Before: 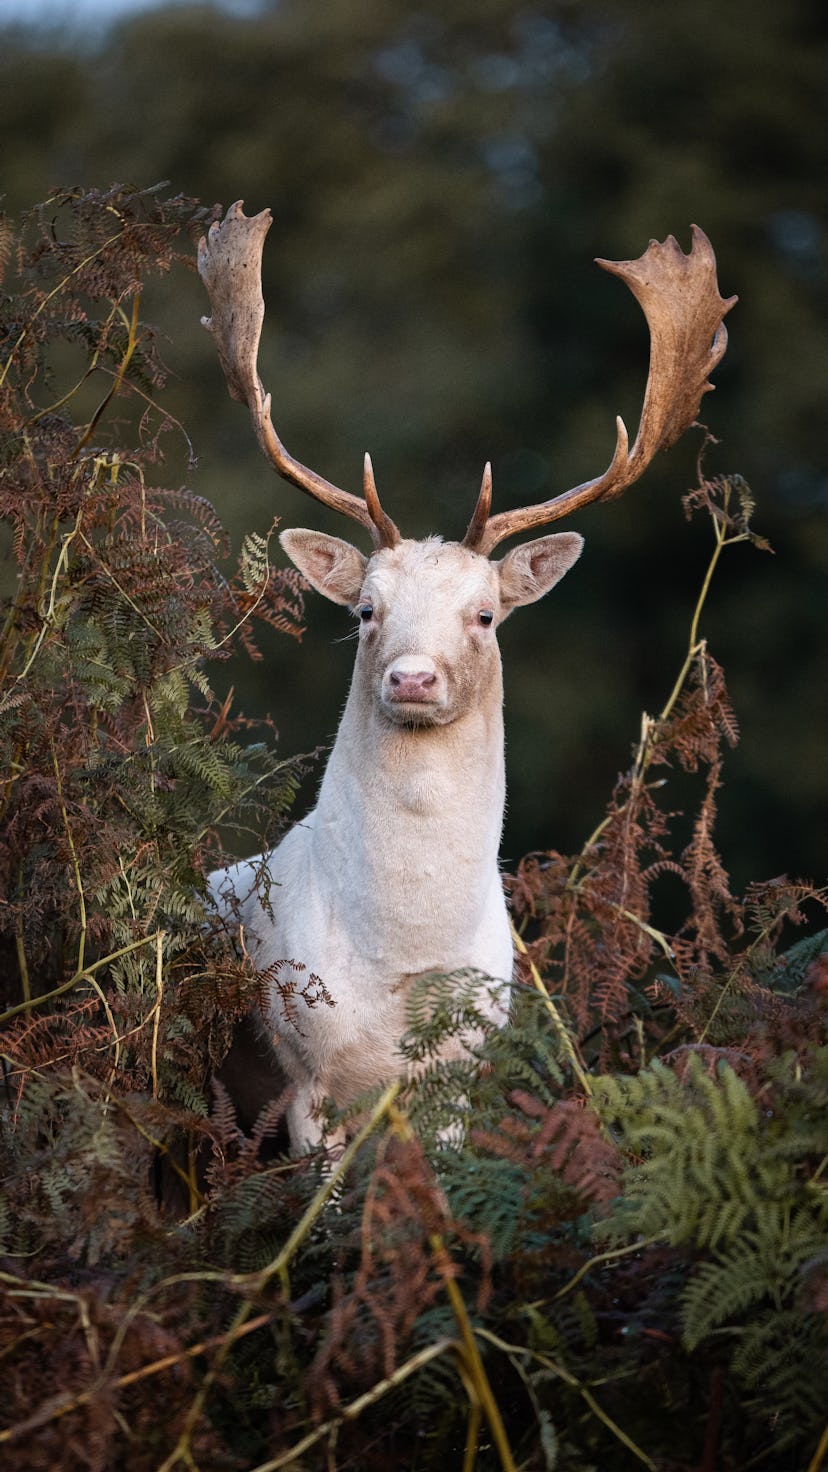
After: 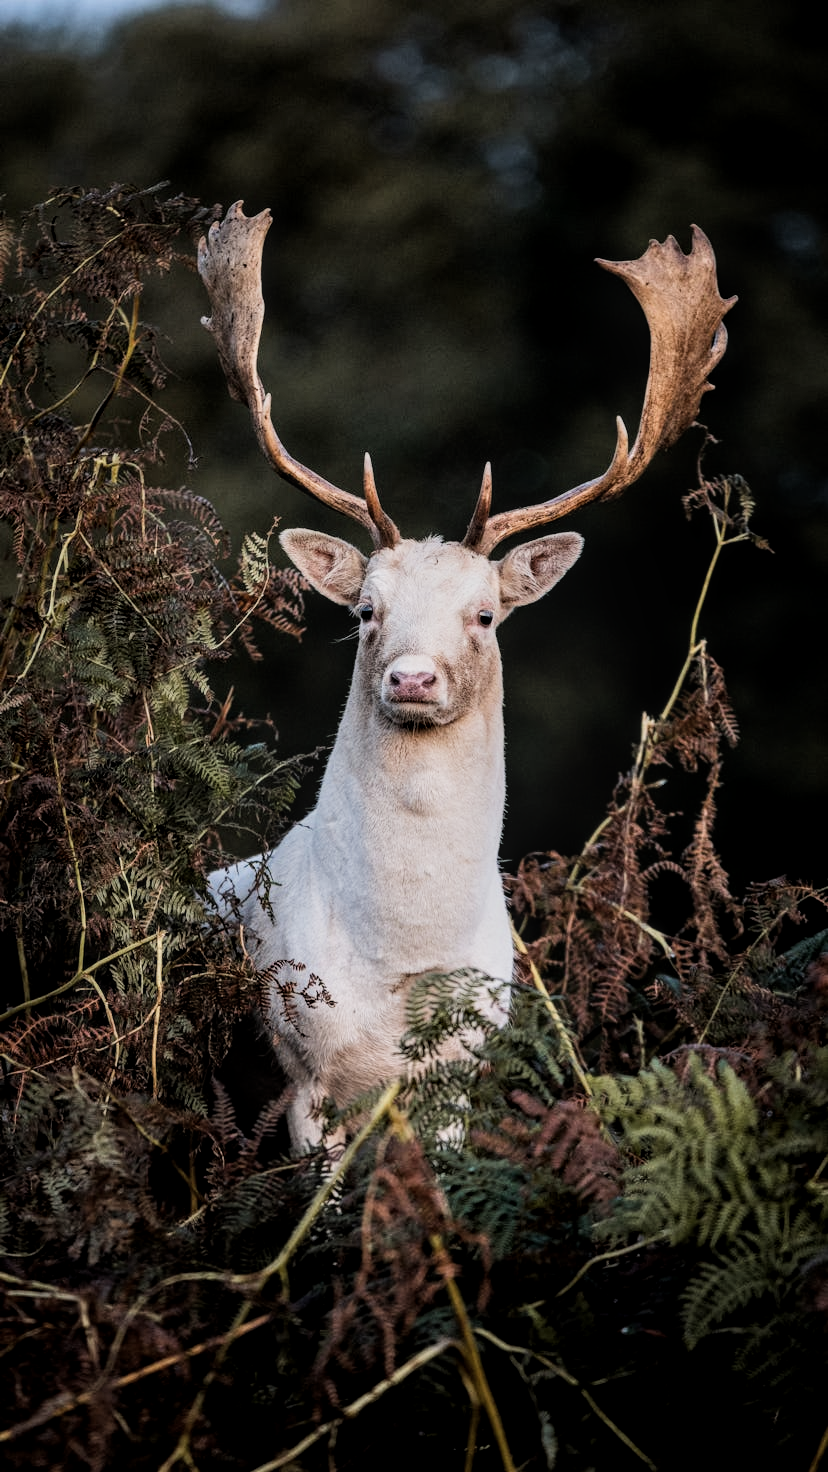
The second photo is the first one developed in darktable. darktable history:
filmic rgb: black relative exposure -5.12 EV, white relative exposure 3.56 EV, hardness 3.17, contrast 1.405, highlights saturation mix -28.66%, contrast in shadows safe
local contrast: on, module defaults
